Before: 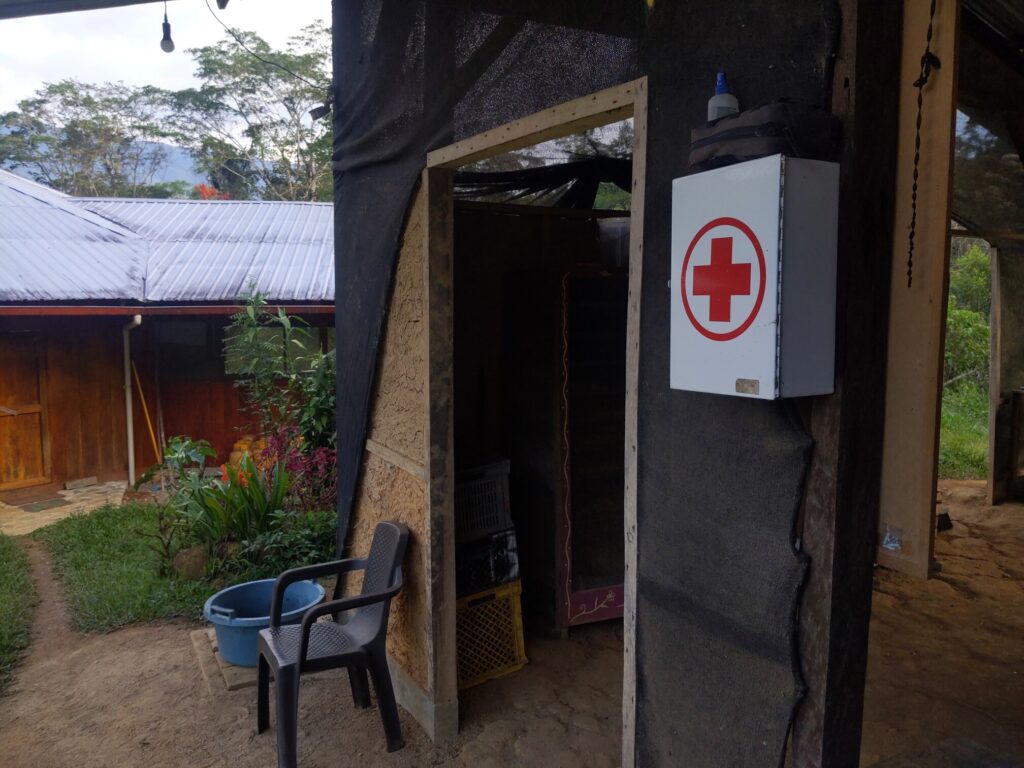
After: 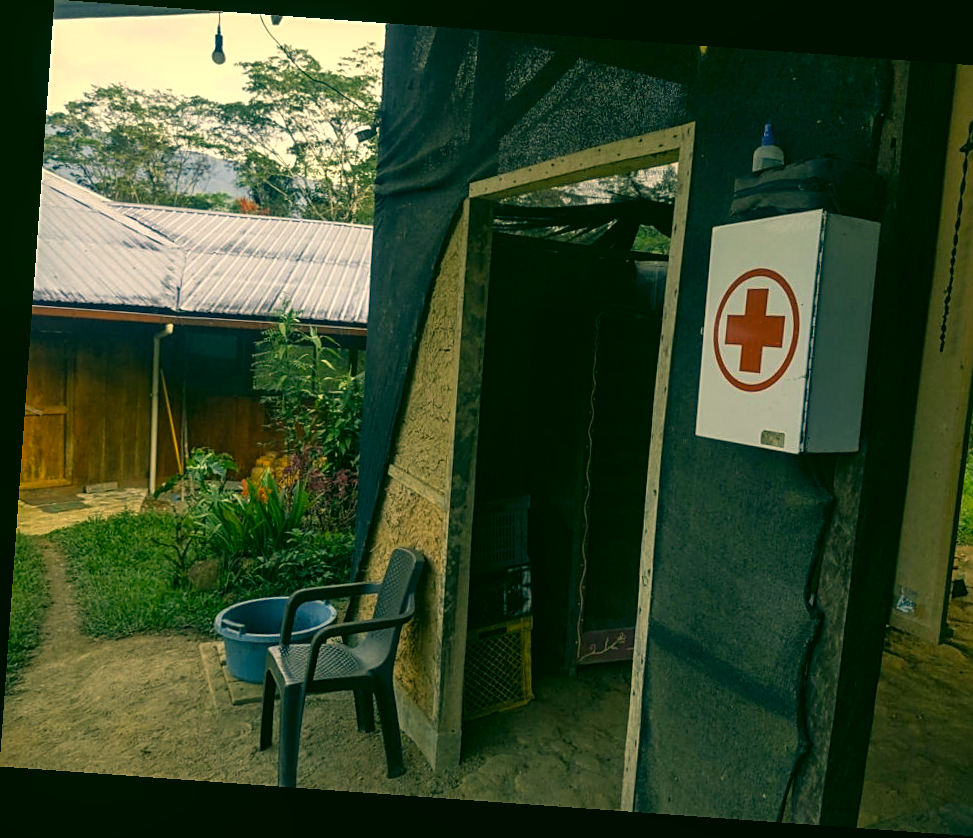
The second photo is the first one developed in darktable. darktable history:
exposure: exposure 0.3 EV, compensate highlight preservation false
local contrast: on, module defaults
crop: right 9.509%, bottom 0.031%
sharpen: on, module defaults
base curve: curves: ch0 [(0, 0) (0.472, 0.455) (1, 1)], preserve colors none
color correction: highlights a* 5.62, highlights b* 33.57, shadows a* -25.86, shadows b* 4.02
rotate and perspective: rotation 4.1°, automatic cropping off
